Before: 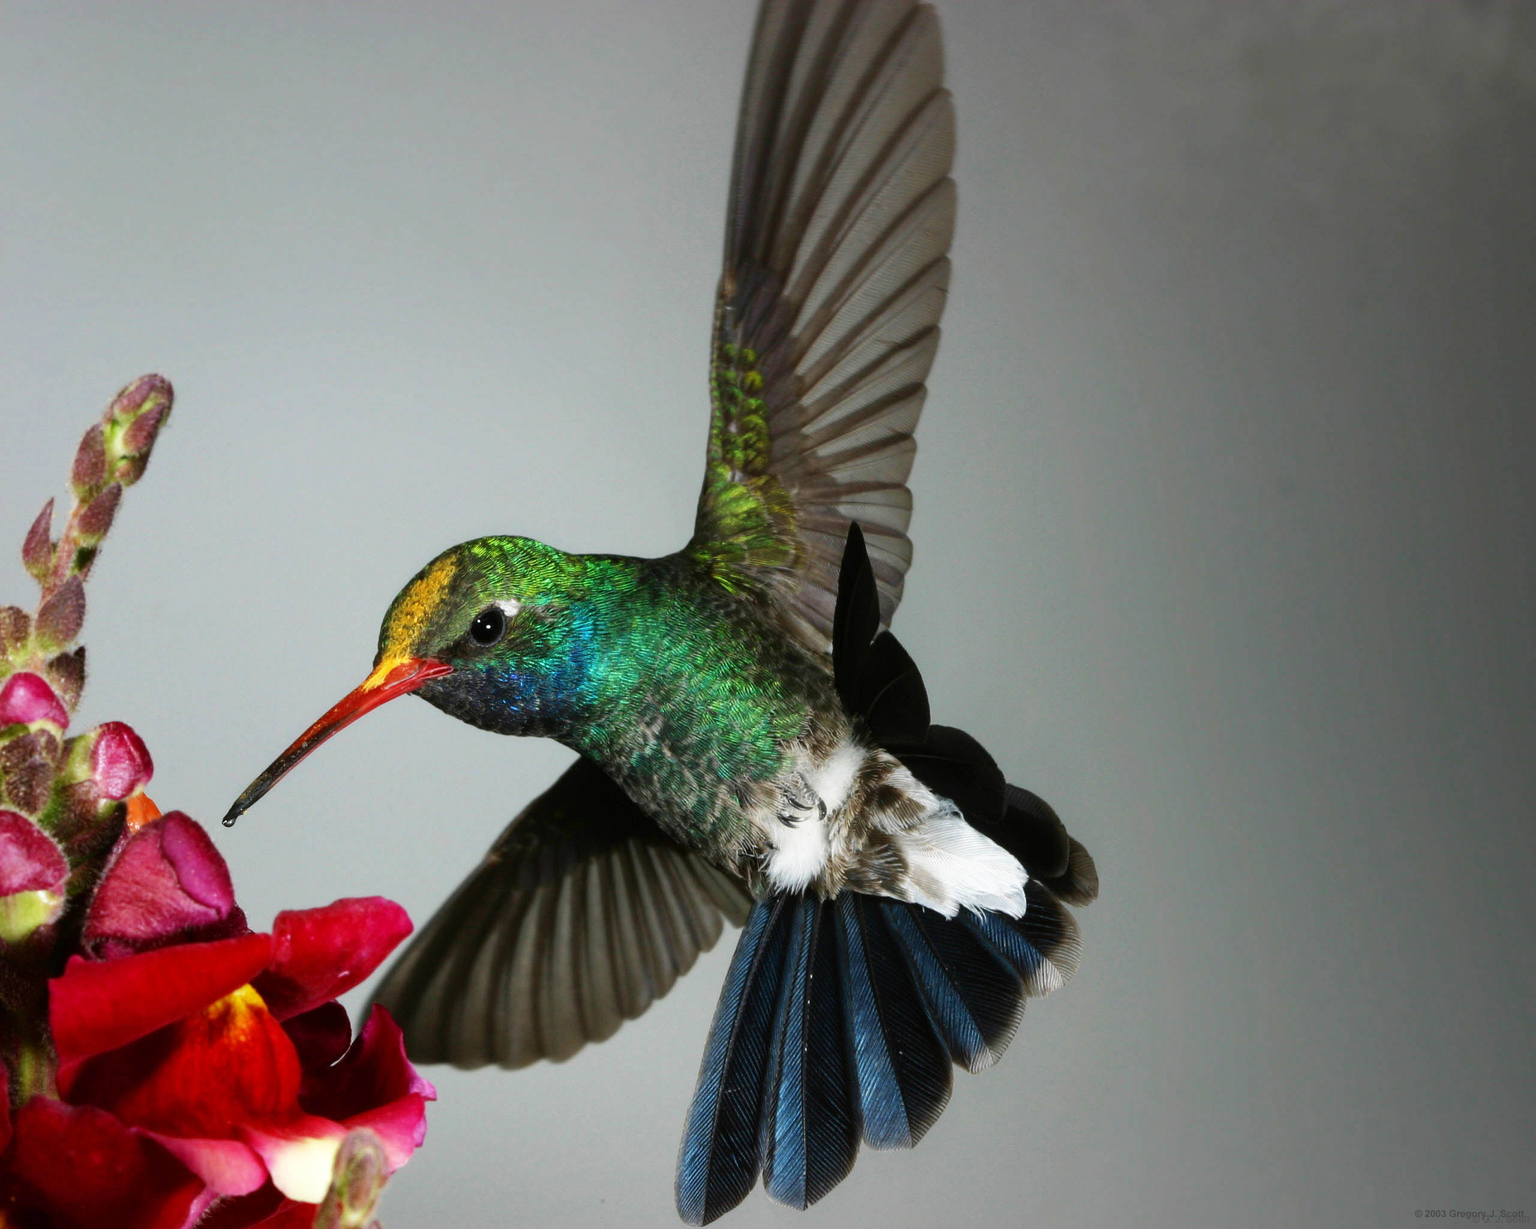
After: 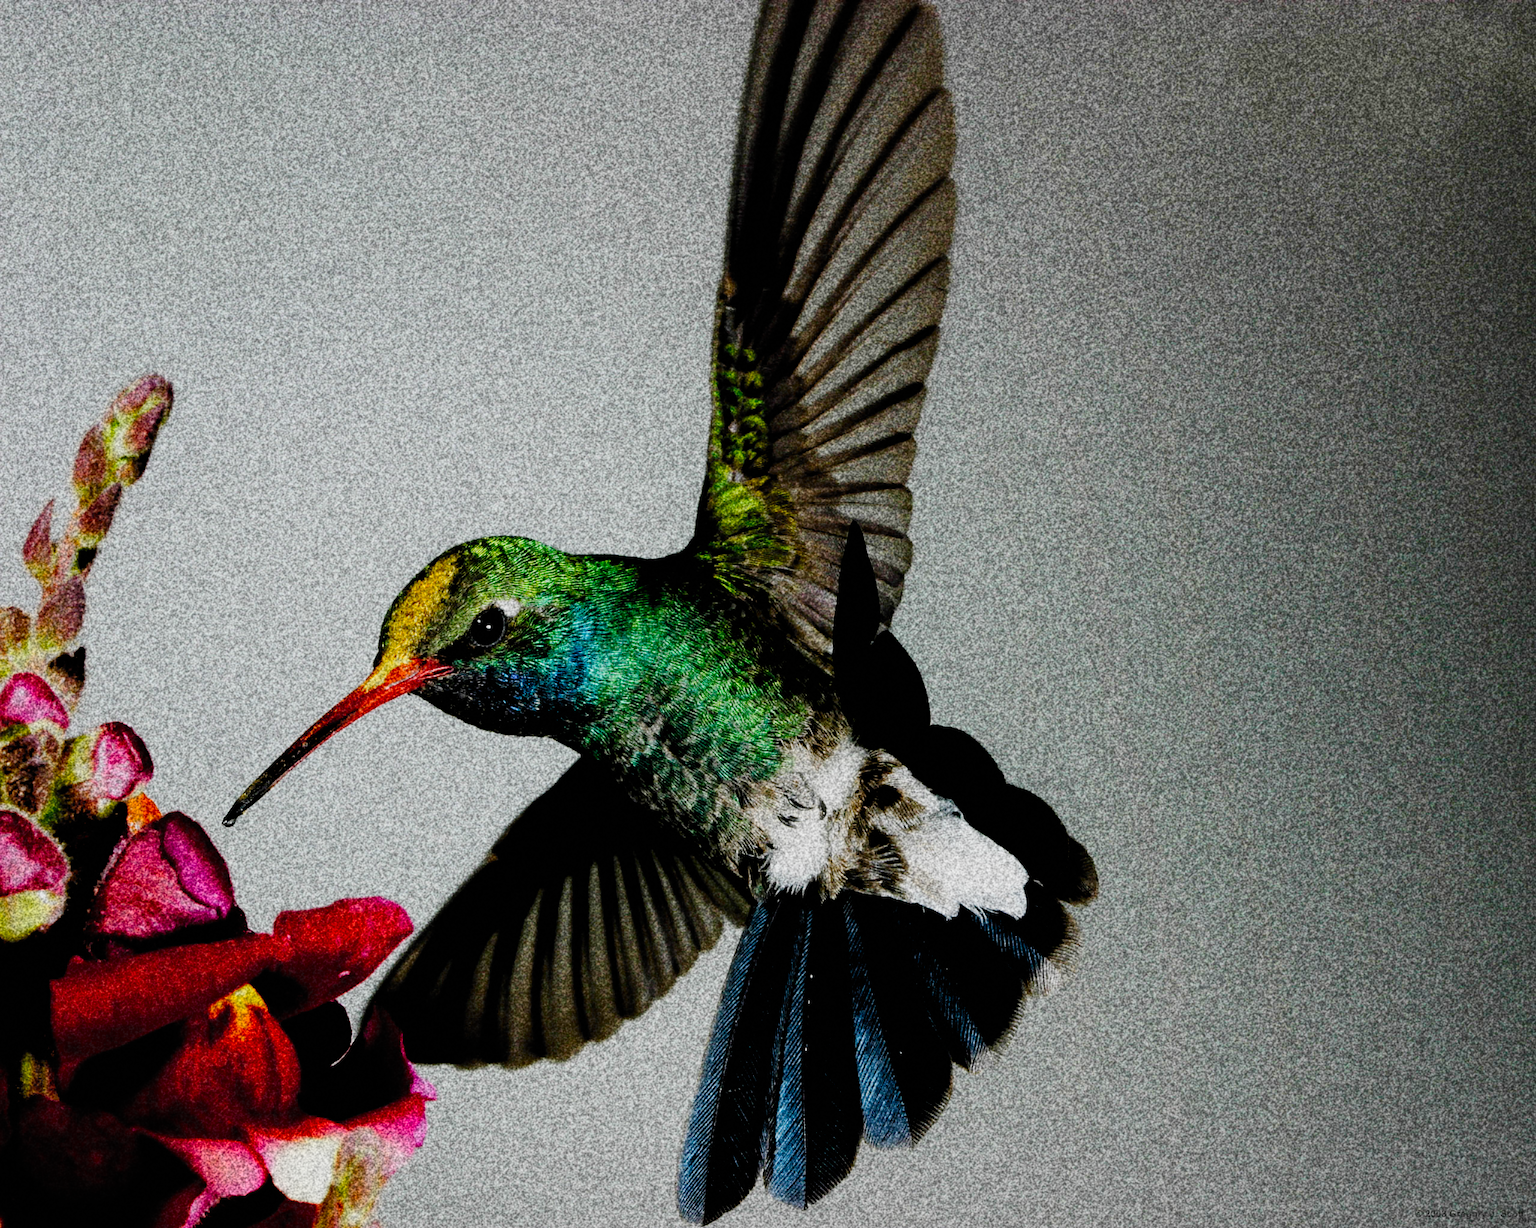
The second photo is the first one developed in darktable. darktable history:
white balance: emerald 1
grain: coarseness 30.02 ISO, strength 100%
filmic rgb: black relative exposure -2.85 EV, white relative exposure 4.56 EV, hardness 1.77, contrast 1.25, preserve chrominance no, color science v5 (2021)
